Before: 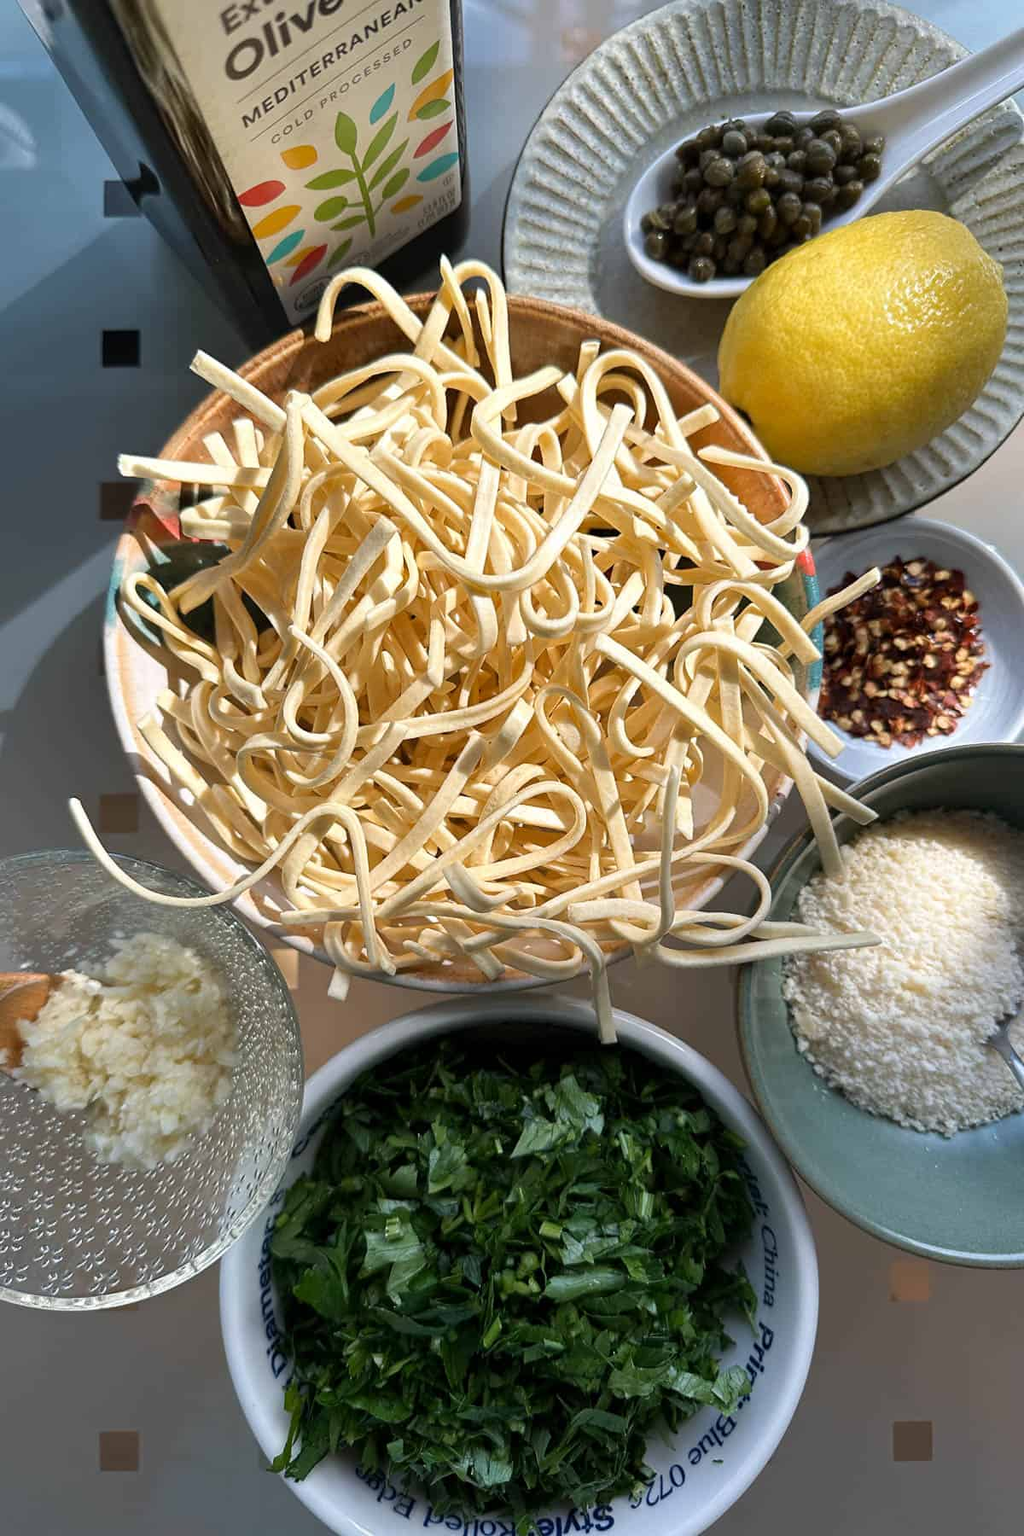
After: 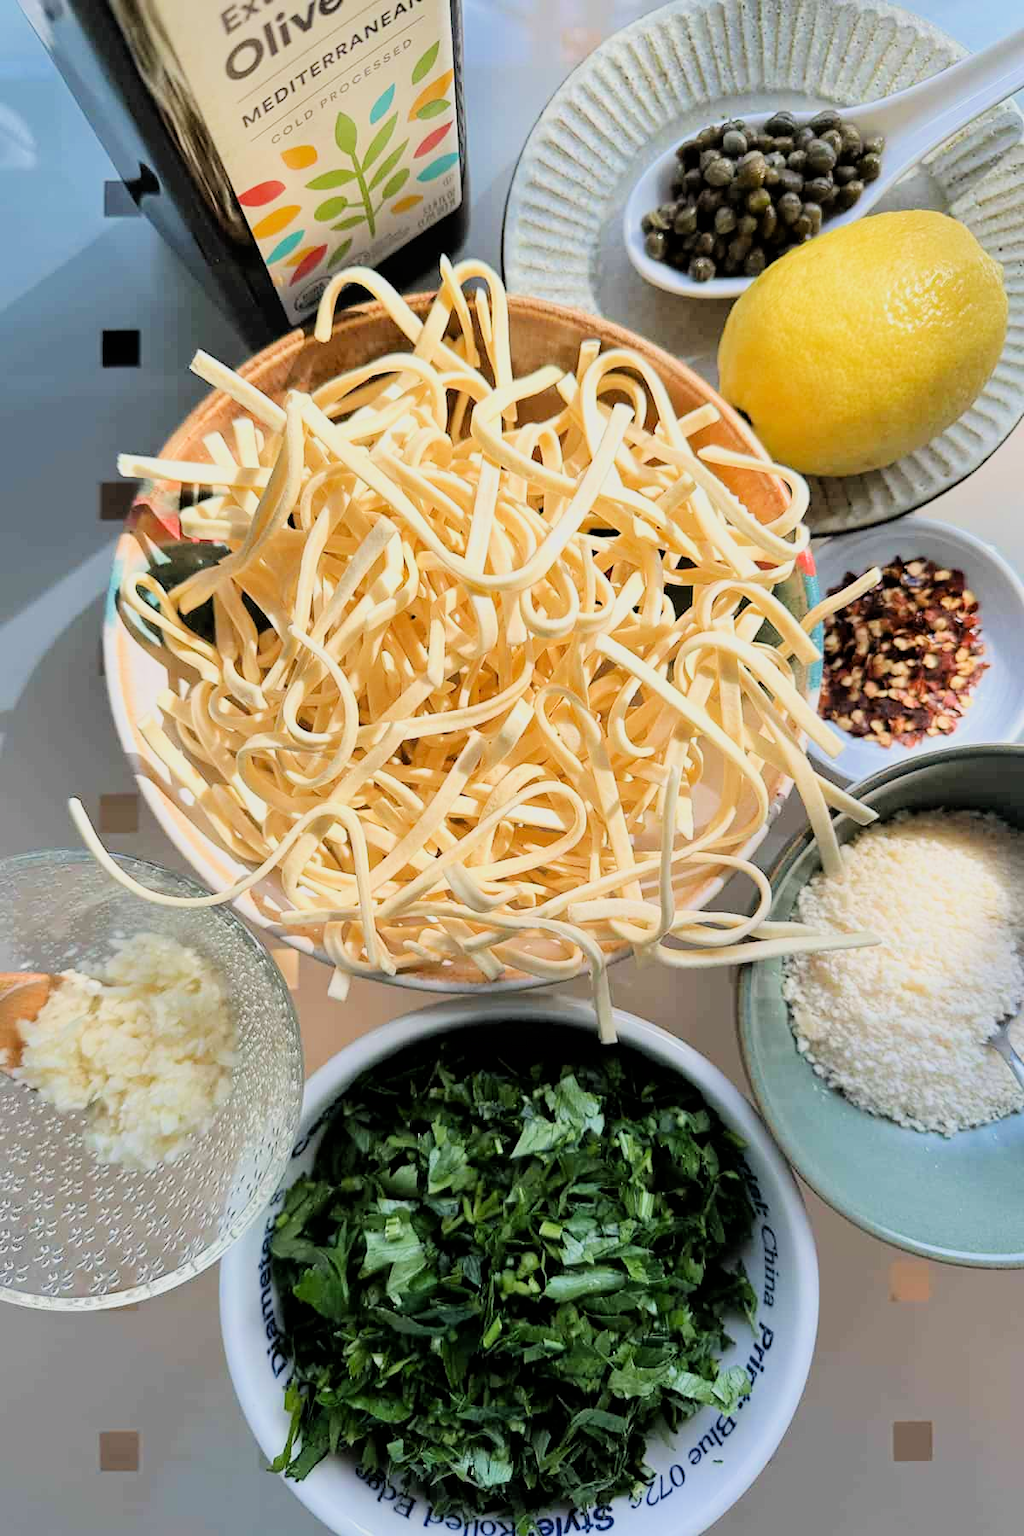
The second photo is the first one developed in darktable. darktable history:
exposure: exposure 1.25 EV, compensate exposure bias true, compensate highlight preservation false
filmic rgb: black relative exposure -6.15 EV, white relative exposure 6.96 EV, hardness 2.23, color science v6 (2022)
